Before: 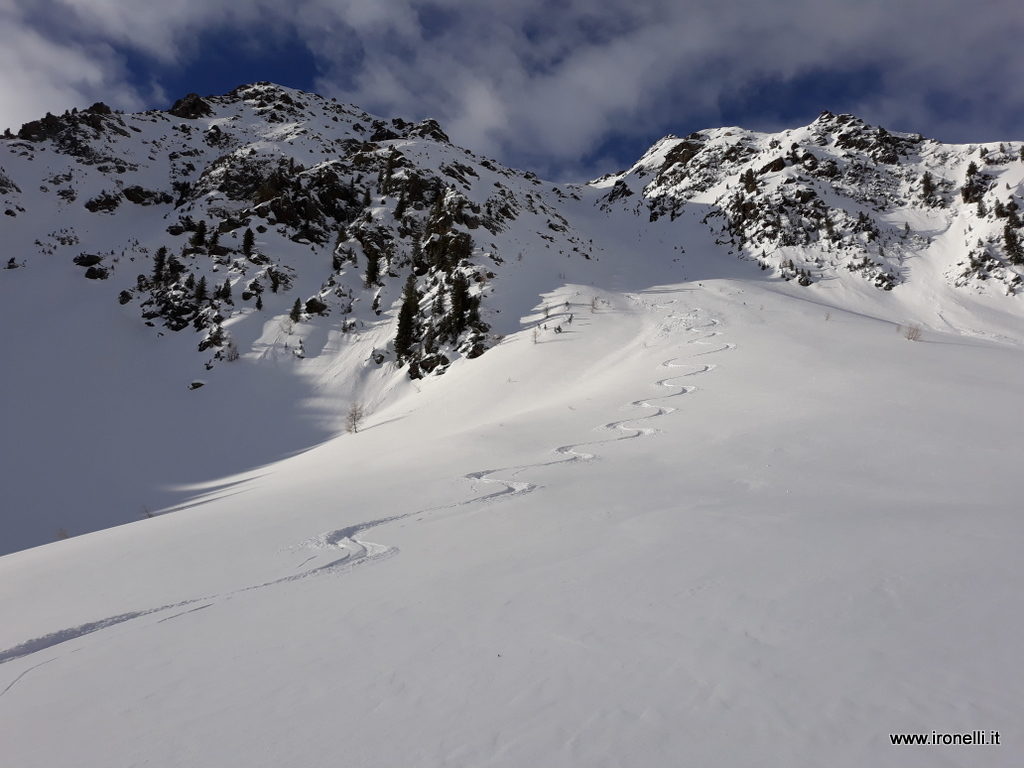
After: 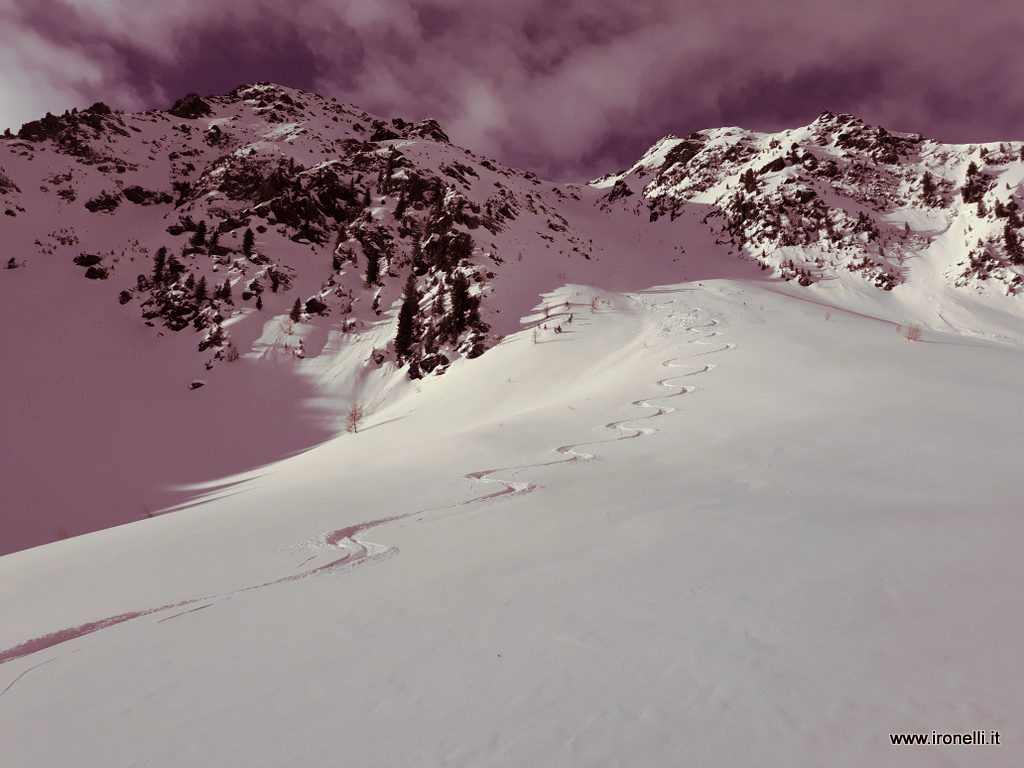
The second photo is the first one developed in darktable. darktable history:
split-toning: on, module defaults
color correction: highlights a* -0.95, highlights b* 4.5, shadows a* 3.55
